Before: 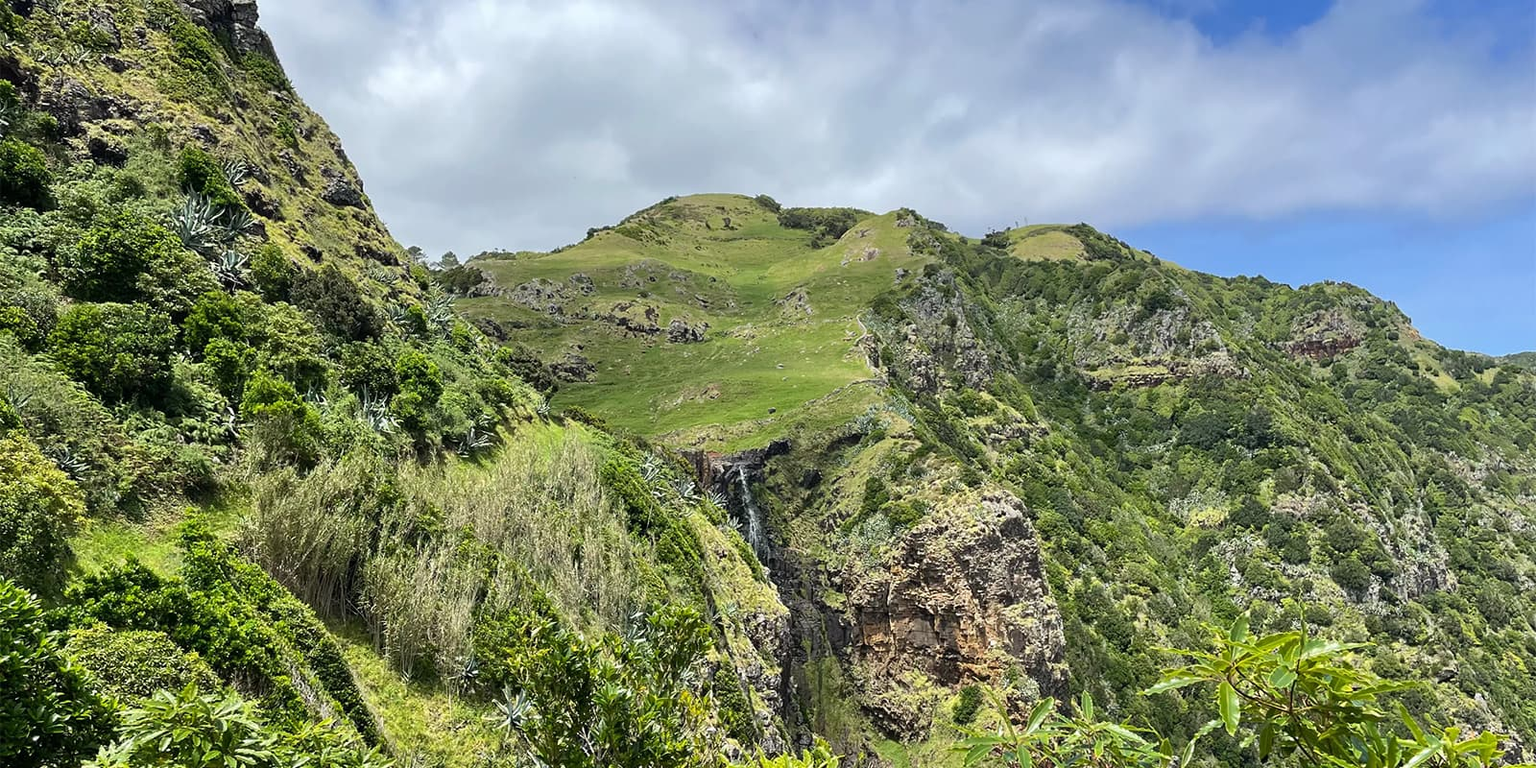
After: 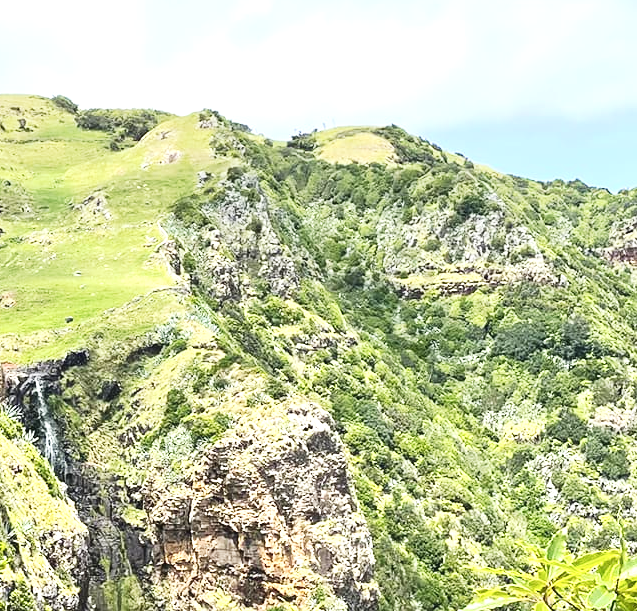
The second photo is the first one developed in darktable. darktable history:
crop: left 45.99%, top 13.515%, right 14.14%, bottom 10.108%
exposure: exposure 1.092 EV, compensate highlight preservation false
contrast brightness saturation: contrast 0.146, brightness 0.049
tone curve: curves: ch0 [(0, 0.028) (0.138, 0.156) (0.468, 0.516) (0.754, 0.823) (1, 1)], preserve colors none
